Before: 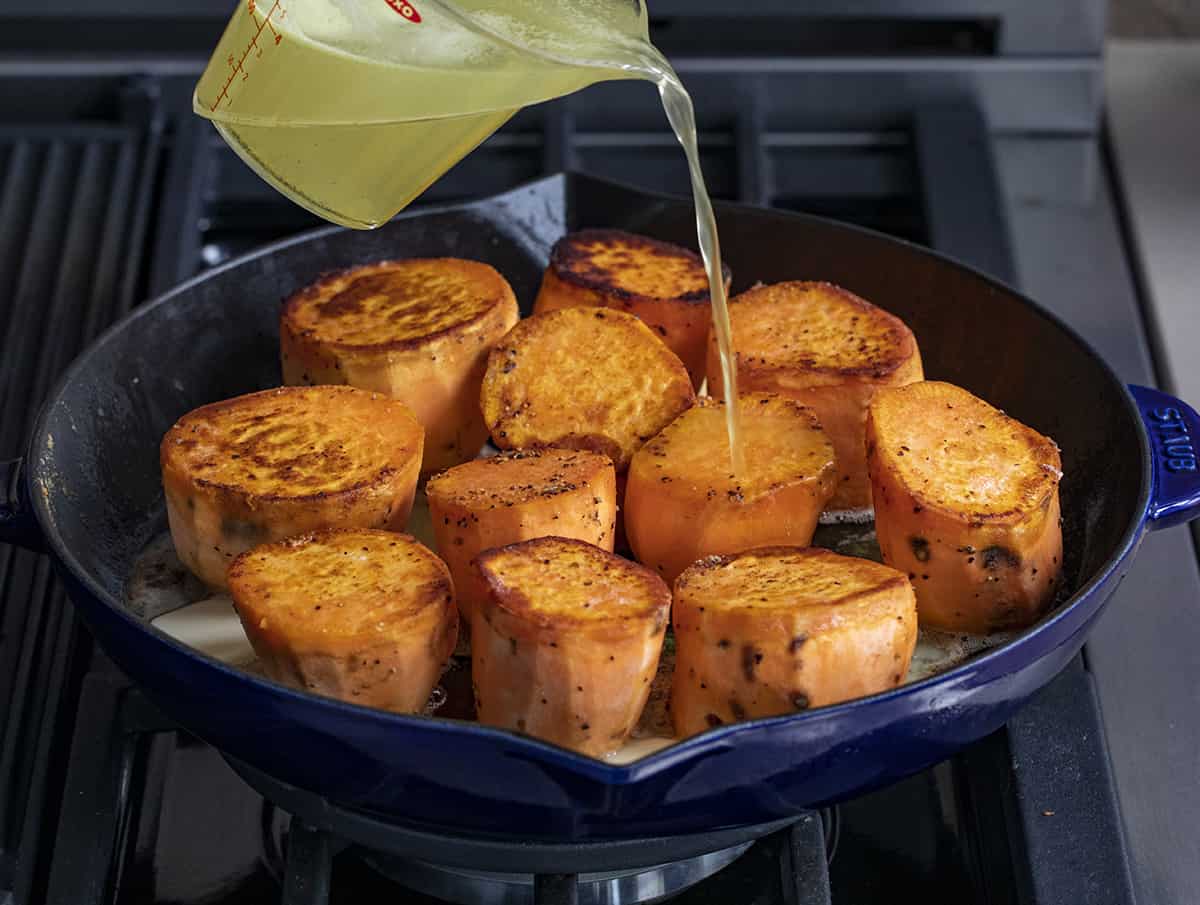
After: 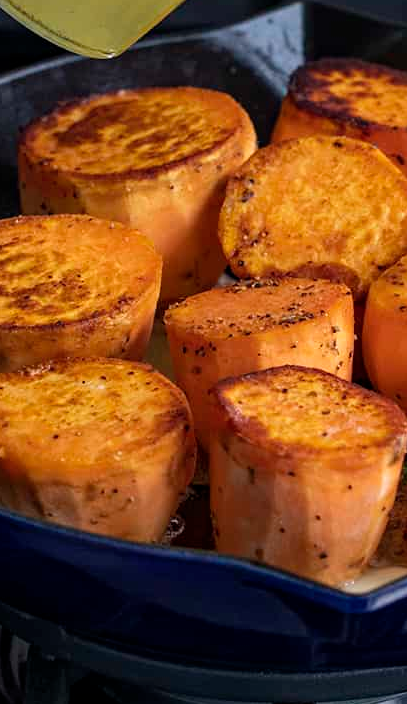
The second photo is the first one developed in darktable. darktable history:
crop and rotate: left 21.842%, top 19.112%, right 44.168%, bottom 2.997%
